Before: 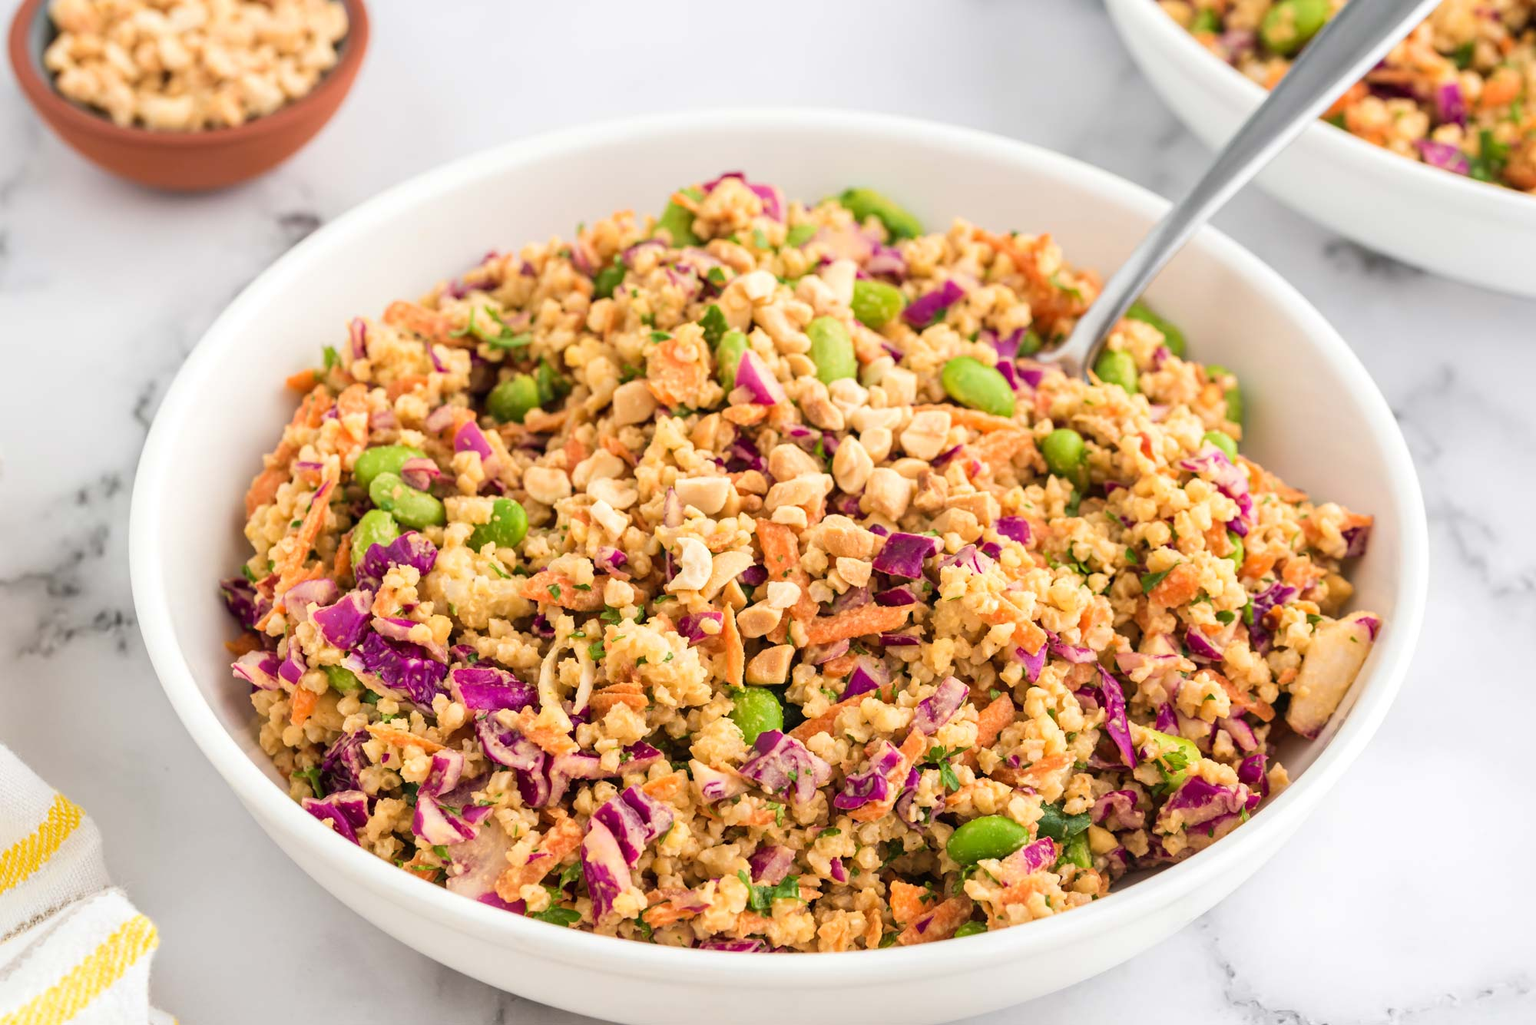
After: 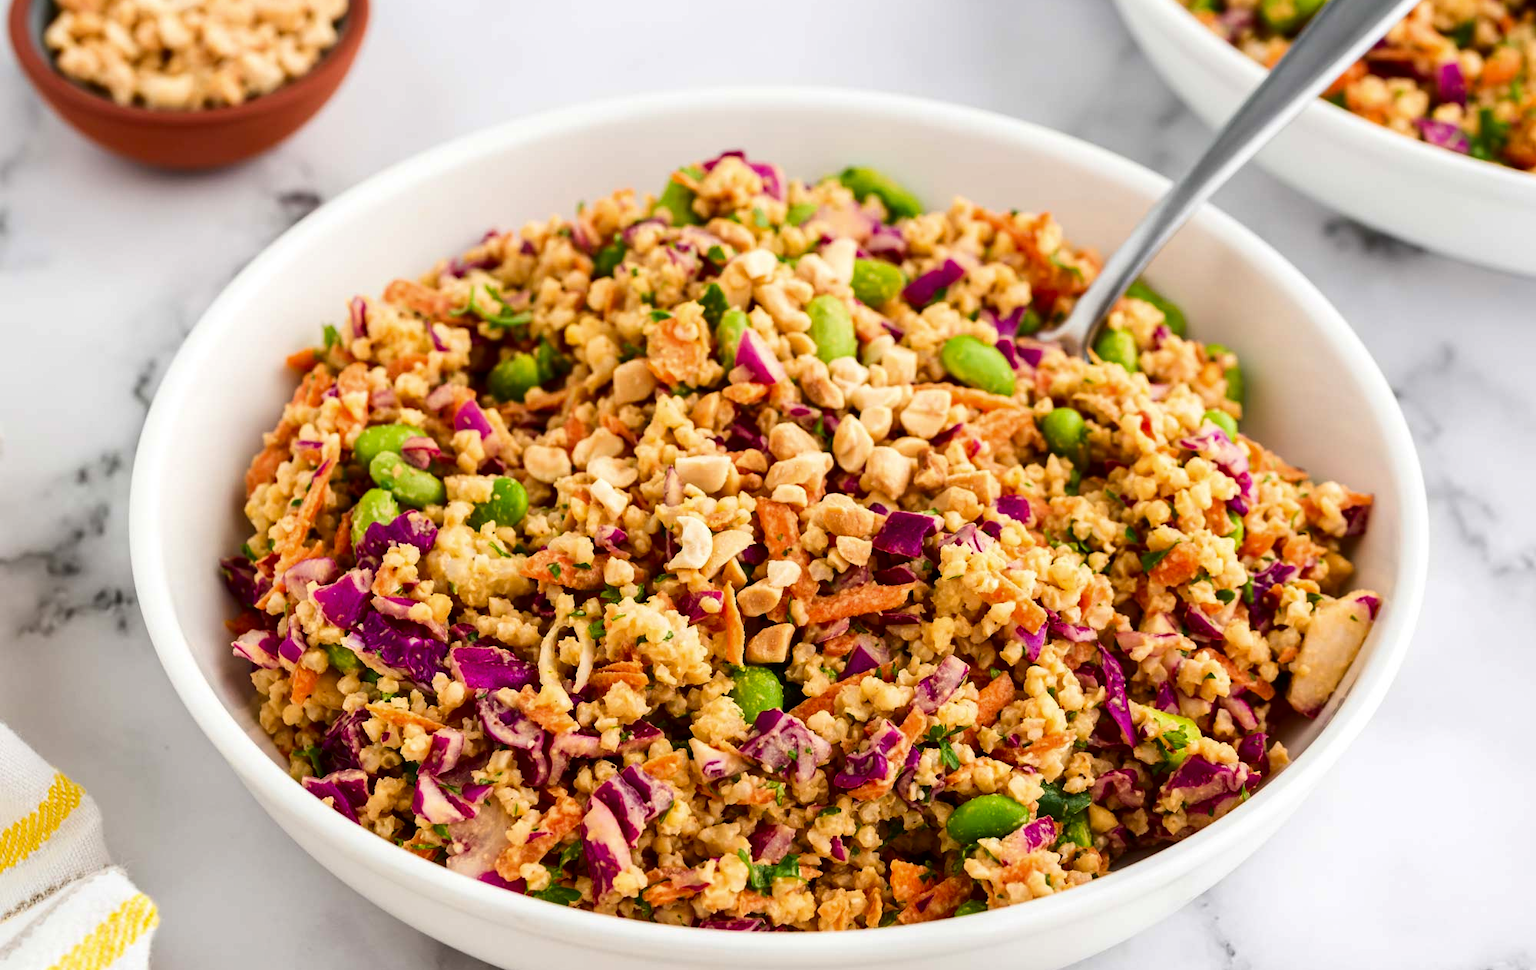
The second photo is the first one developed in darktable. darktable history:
crop and rotate: top 2.16%, bottom 3.137%
contrast brightness saturation: contrast 0.126, brightness -0.235, saturation 0.143
